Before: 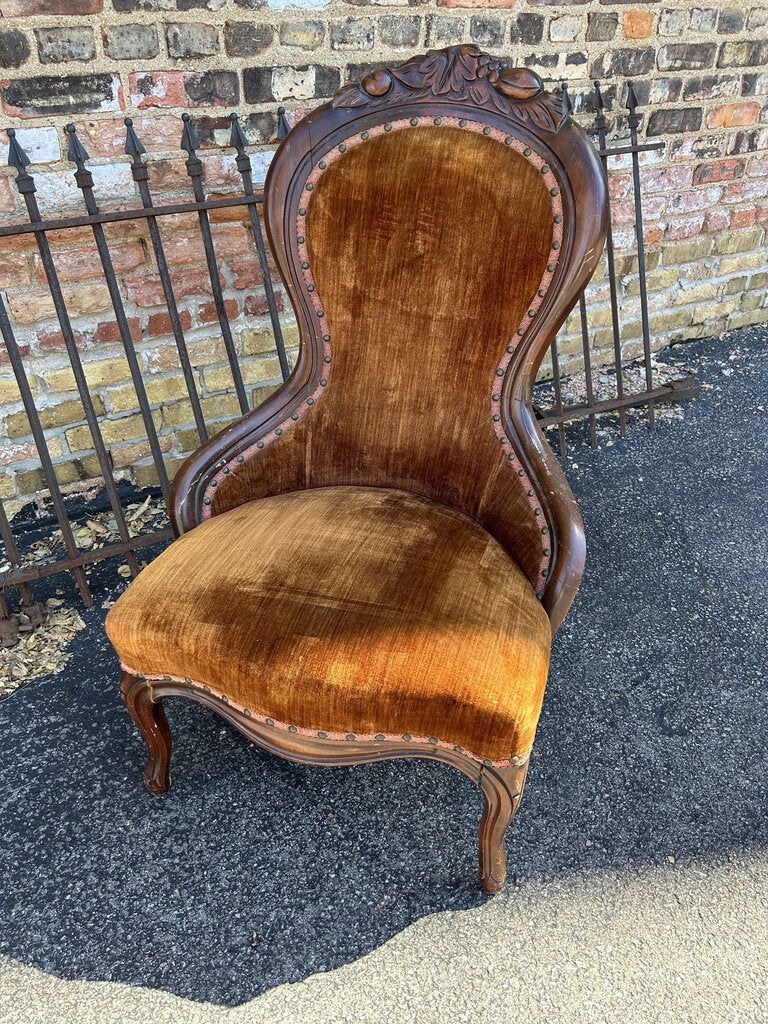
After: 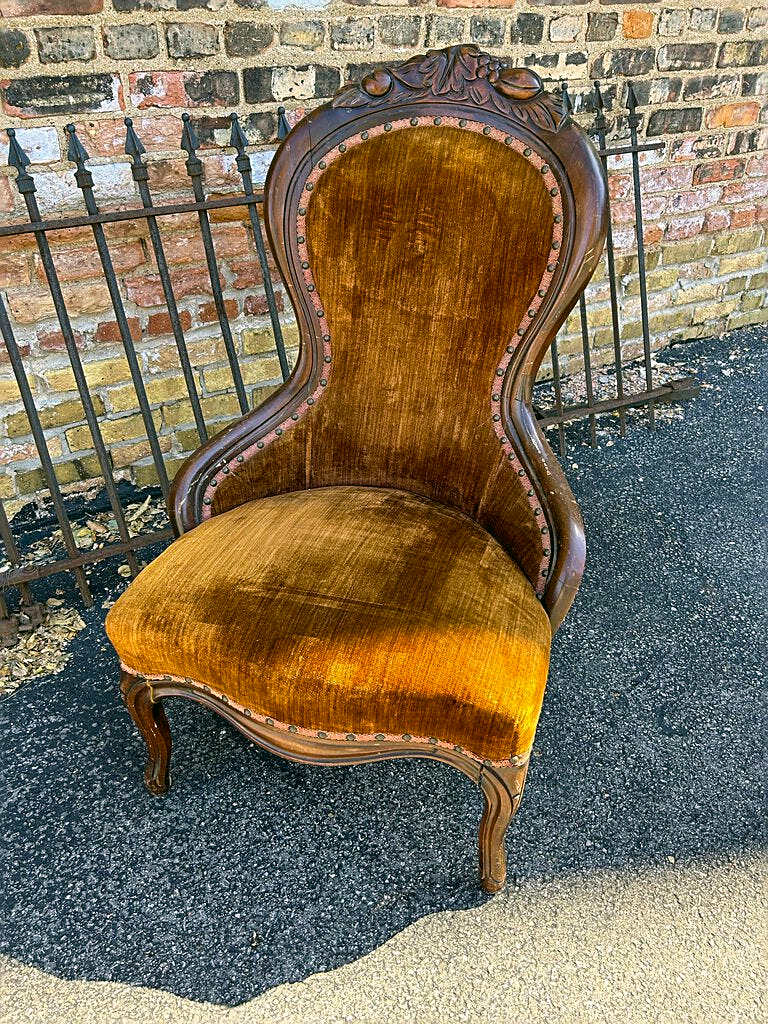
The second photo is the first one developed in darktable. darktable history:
color correction: highlights a* 4.02, highlights b* 4.98, shadows a* -7.55, shadows b* 4.98
sharpen: on, module defaults
color balance rgb: perceptual saturation grading › global saturation 20%, global vibrance 20%
